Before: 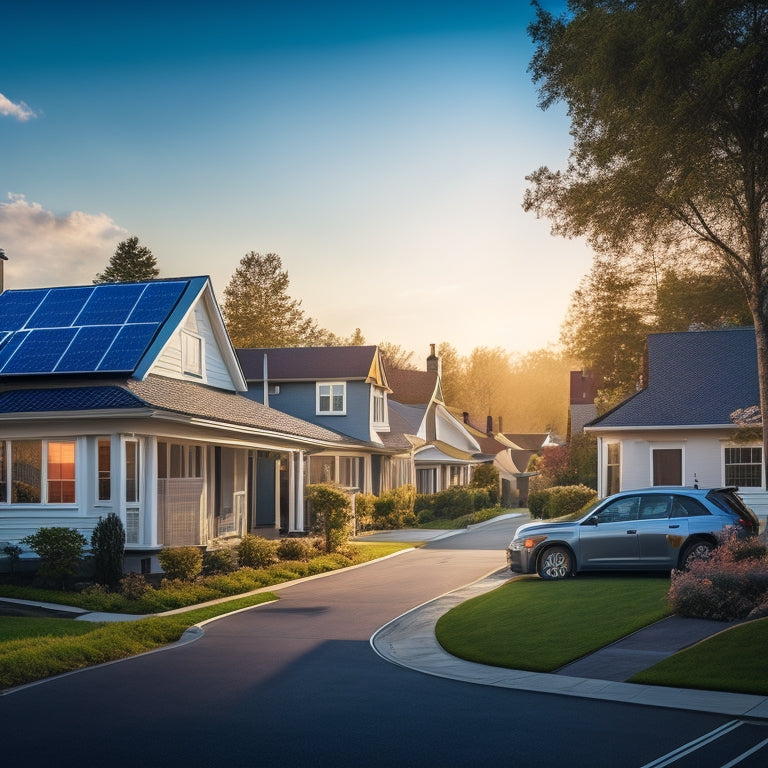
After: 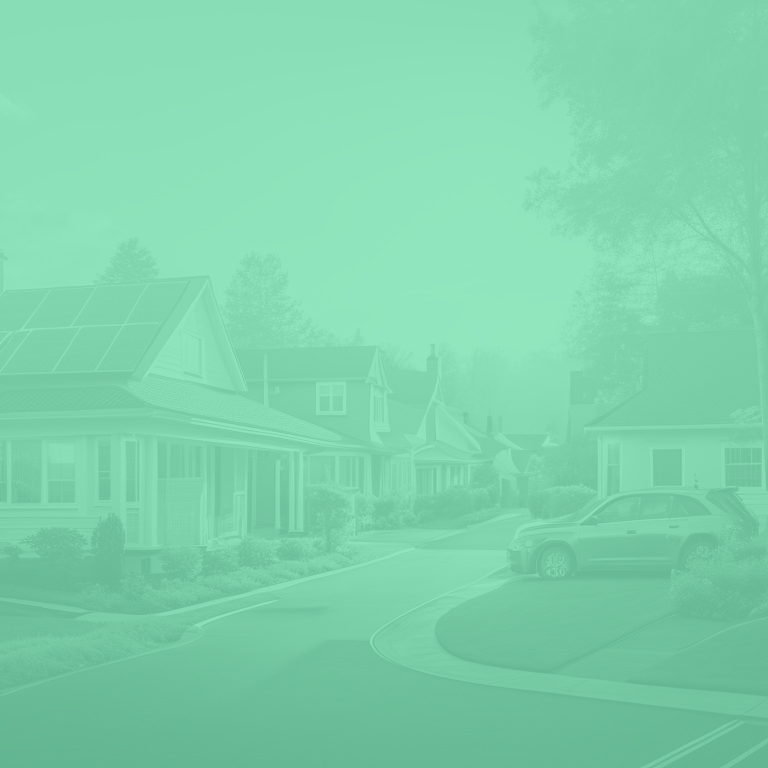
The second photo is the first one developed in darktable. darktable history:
colorize: hue 147.6°, saturation 65%, lightness 21.64%
bloom: size 70%, threshold 25%, strength 70%
